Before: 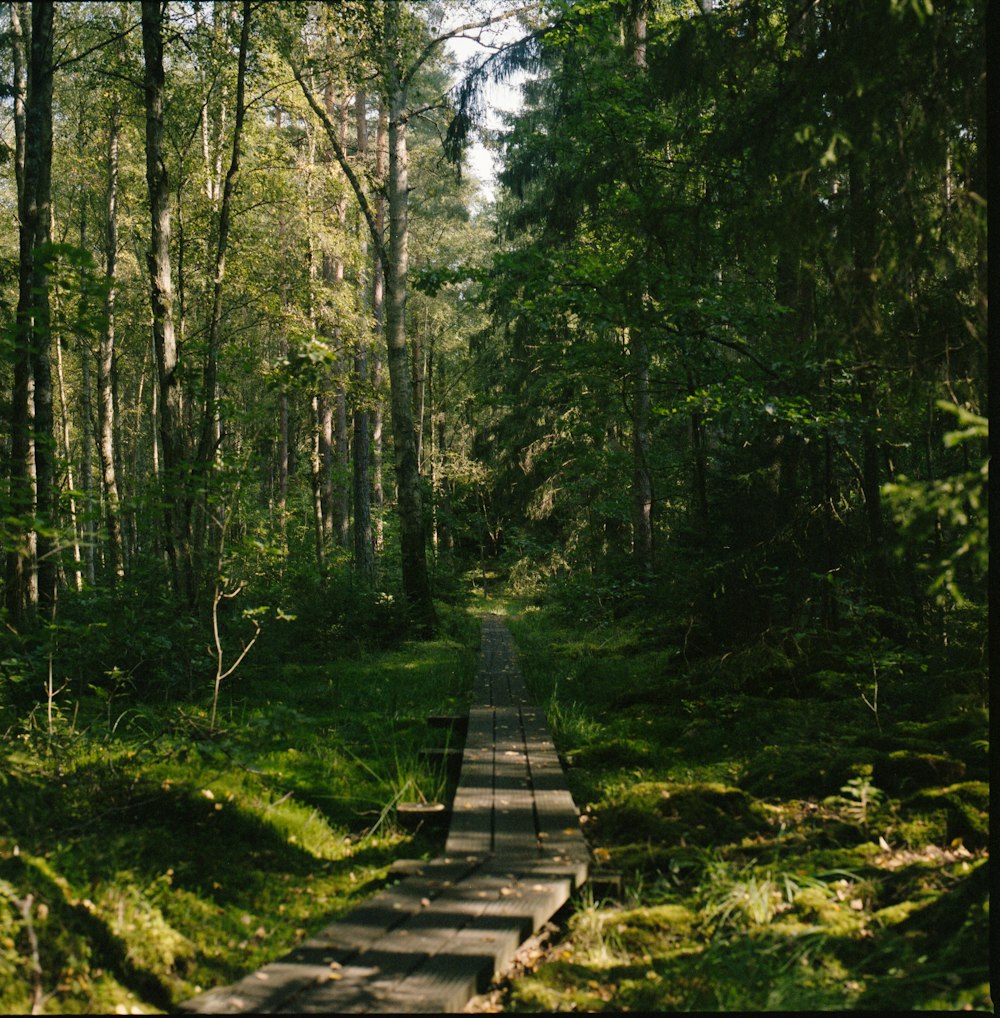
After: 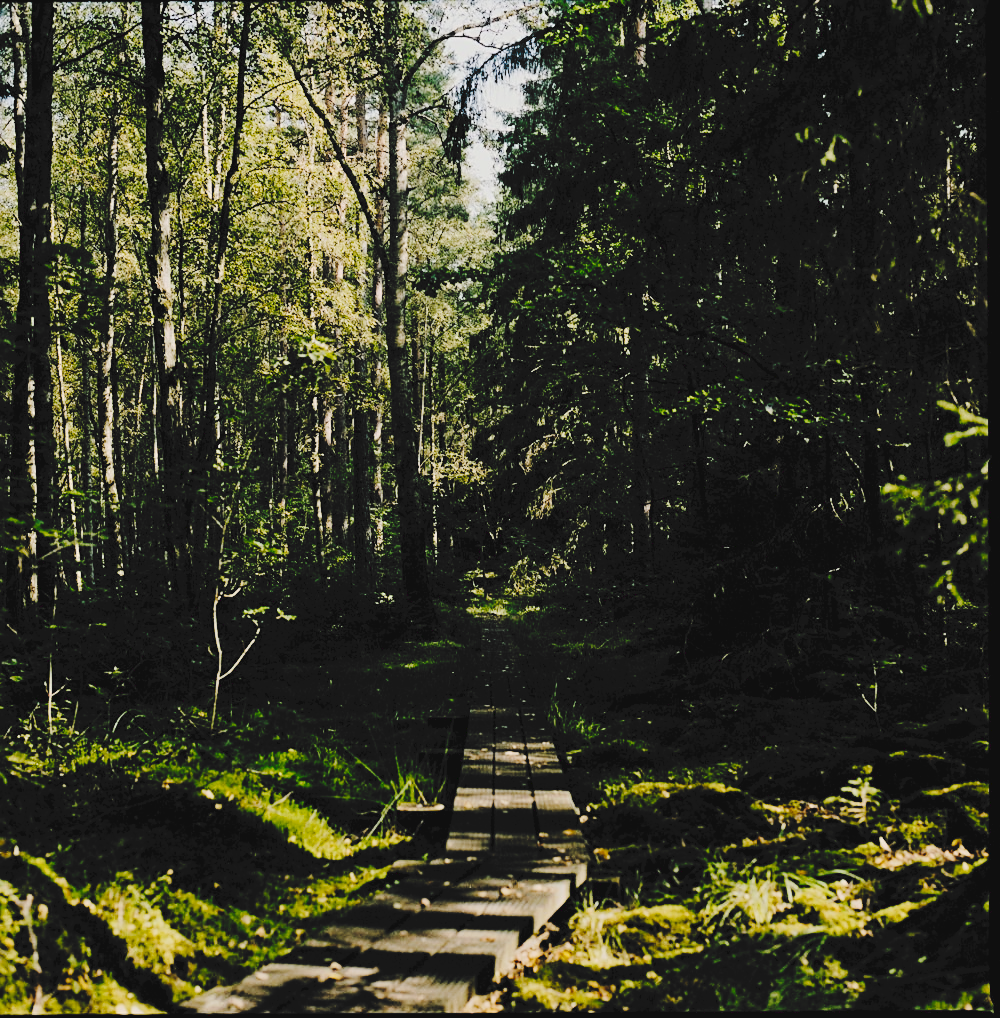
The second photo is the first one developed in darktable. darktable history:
sharpen: on, module defaults
filmic rgb: black relative exposure -5 EV, white relative exposure 3.96 EV, hardness 2.89, contrast 1.299, highlights saturation mix -29.18%, color science v6 (2022)
tone curve: curves: ch0 [(0, 0) (0.003, 0.079) (0.011, 0.083) (0.025, 0.088) (0.044, 0.095) (0.069, 0.106) (0.1, 0.115) (0.136, 0.127) (0.177, 0.152) (0.224, 0.198) (0.277, 0.263) (0.335, 0.371) (0.399, 0.483) (0.468, 0.582) (0.543, 0.664) (0.623, 0.726) (0.709, 0.793) (0.801, 0.842) (0.898, 0.896) (1, 1)], preserve colors none
